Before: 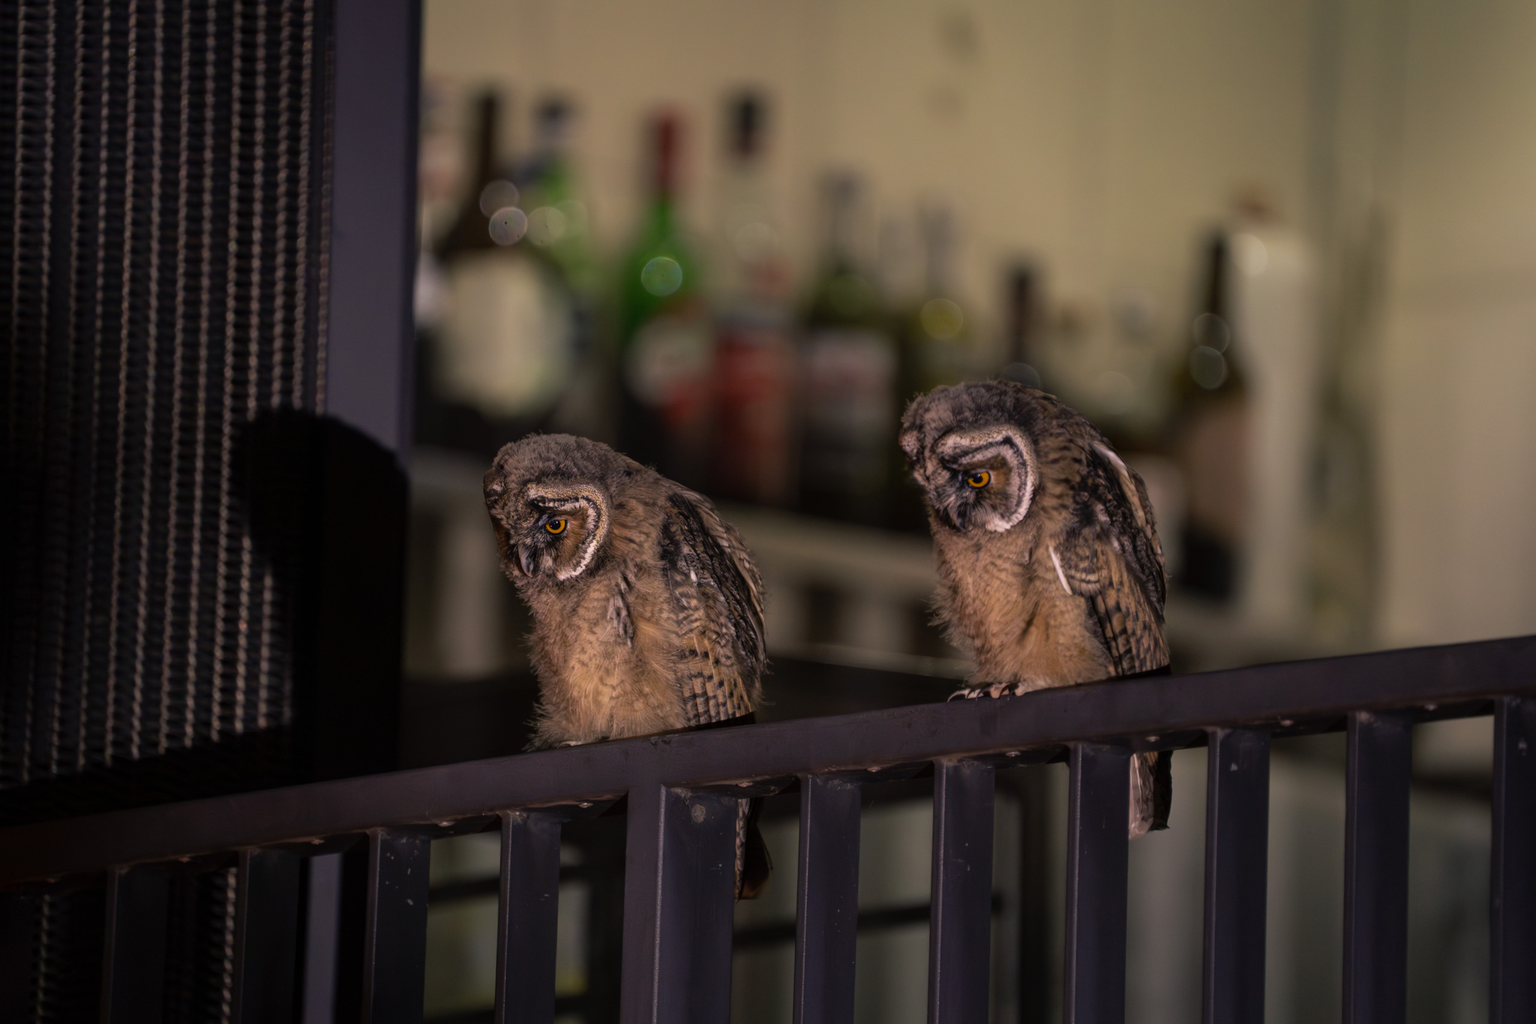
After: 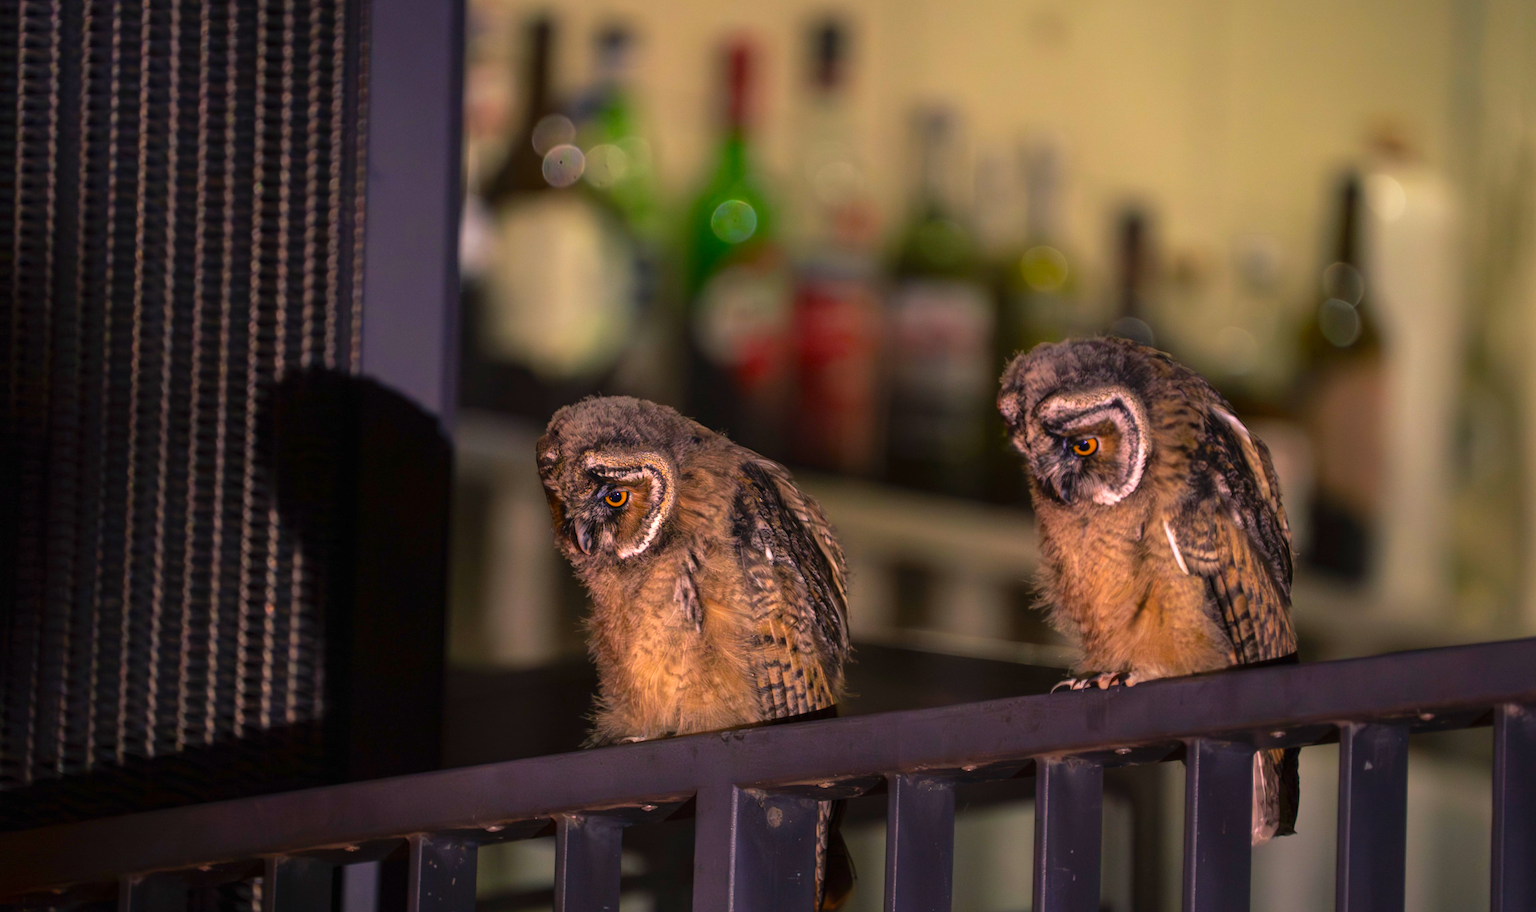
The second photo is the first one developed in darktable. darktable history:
crop: top 7.517%, right 9.769%, bottom 12.102%
contrast brightness saturation: saturation 0.515
exposure: black level correction 0, exposure 0.681 EV, compensate highlight preservation false
